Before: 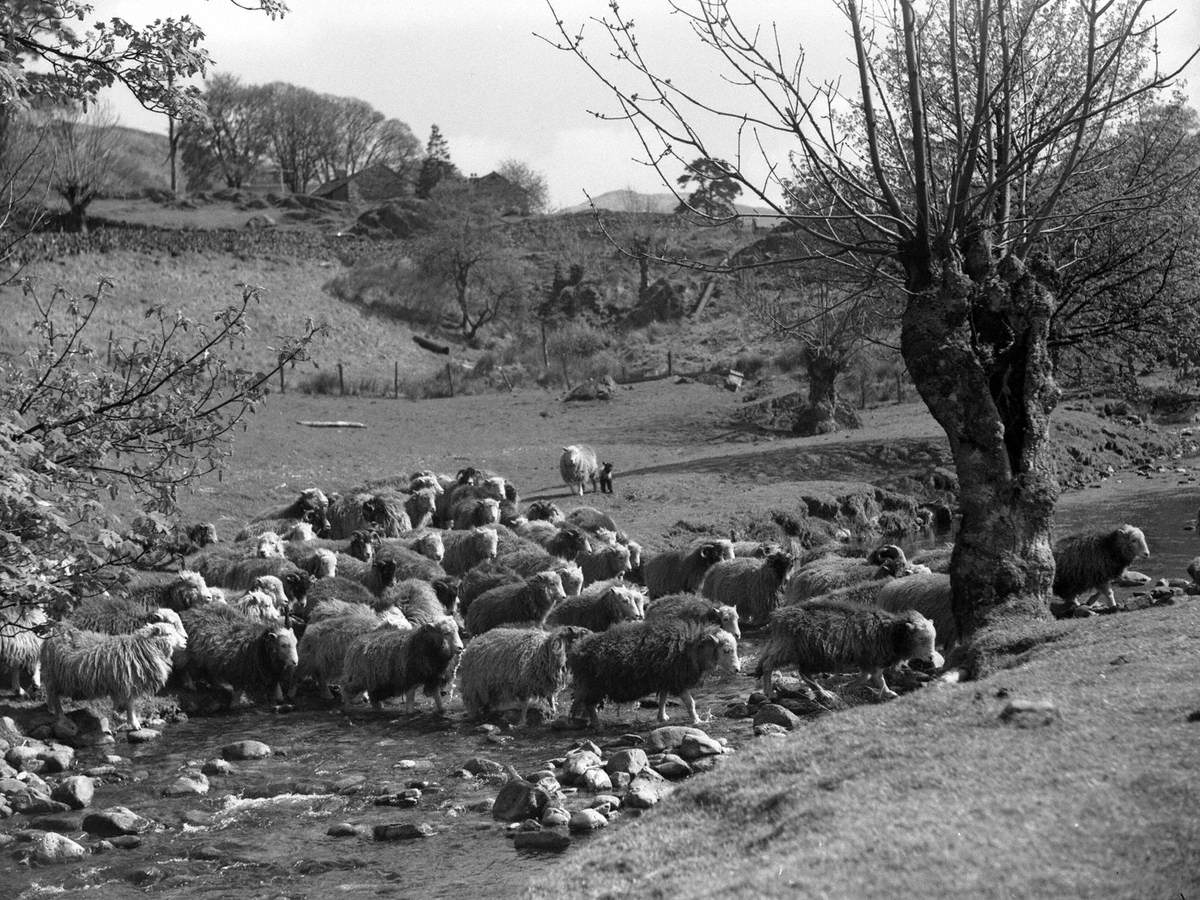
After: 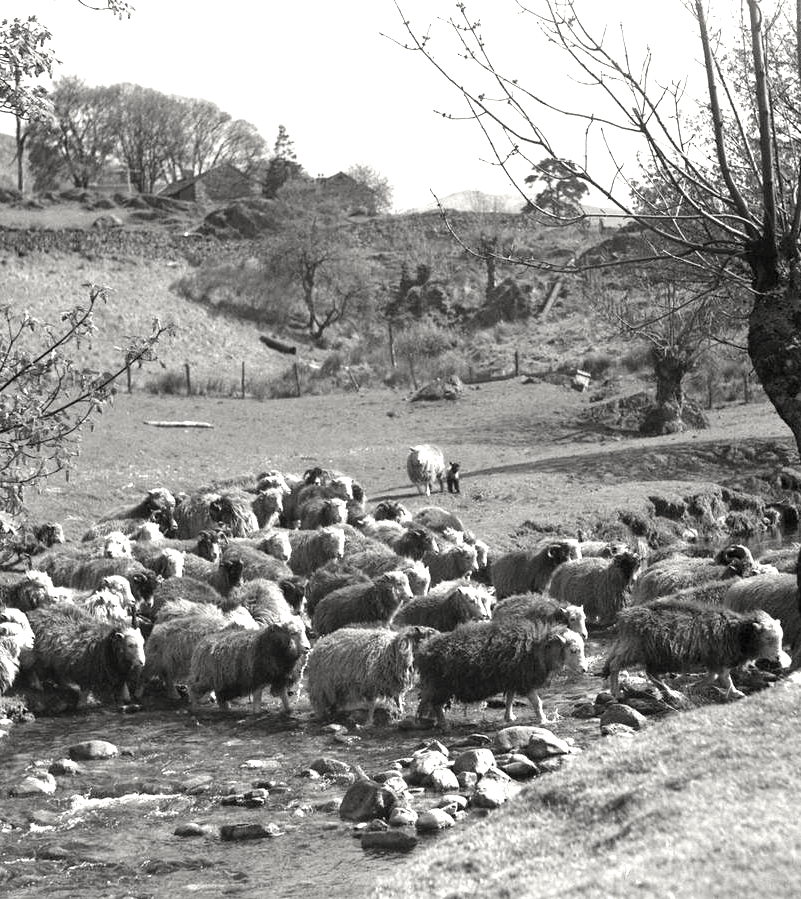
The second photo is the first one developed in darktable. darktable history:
exposure: exposure 1 EV, compensate highlight preservation false
crop and rotate: left 12.775%, right 20.444%
color correction: highlights b* 2.92
